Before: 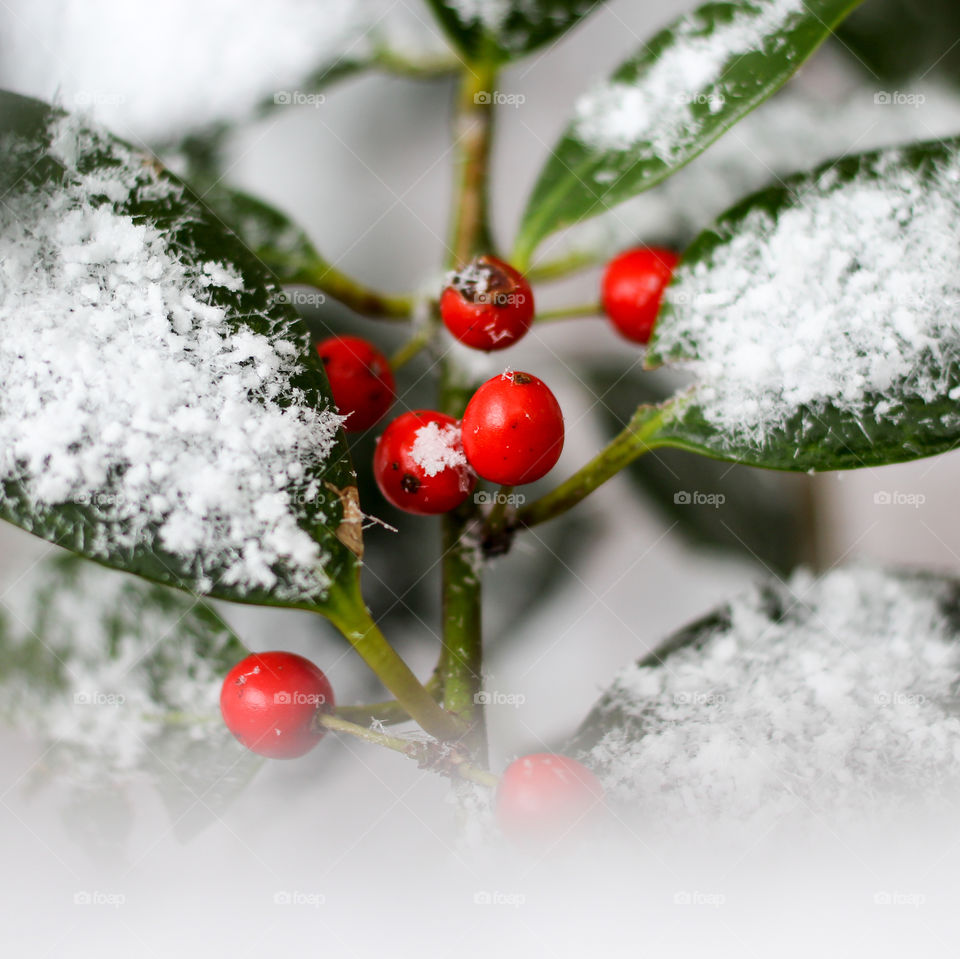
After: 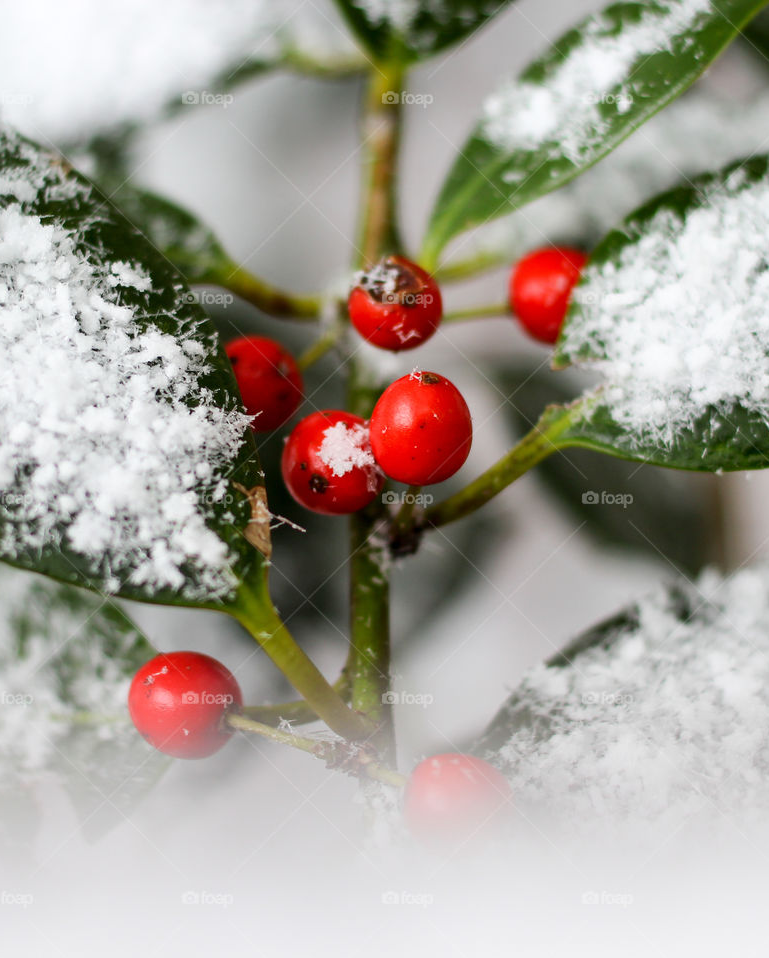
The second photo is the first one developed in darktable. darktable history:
crop and rotate: left 9.613%, right 10.233%
